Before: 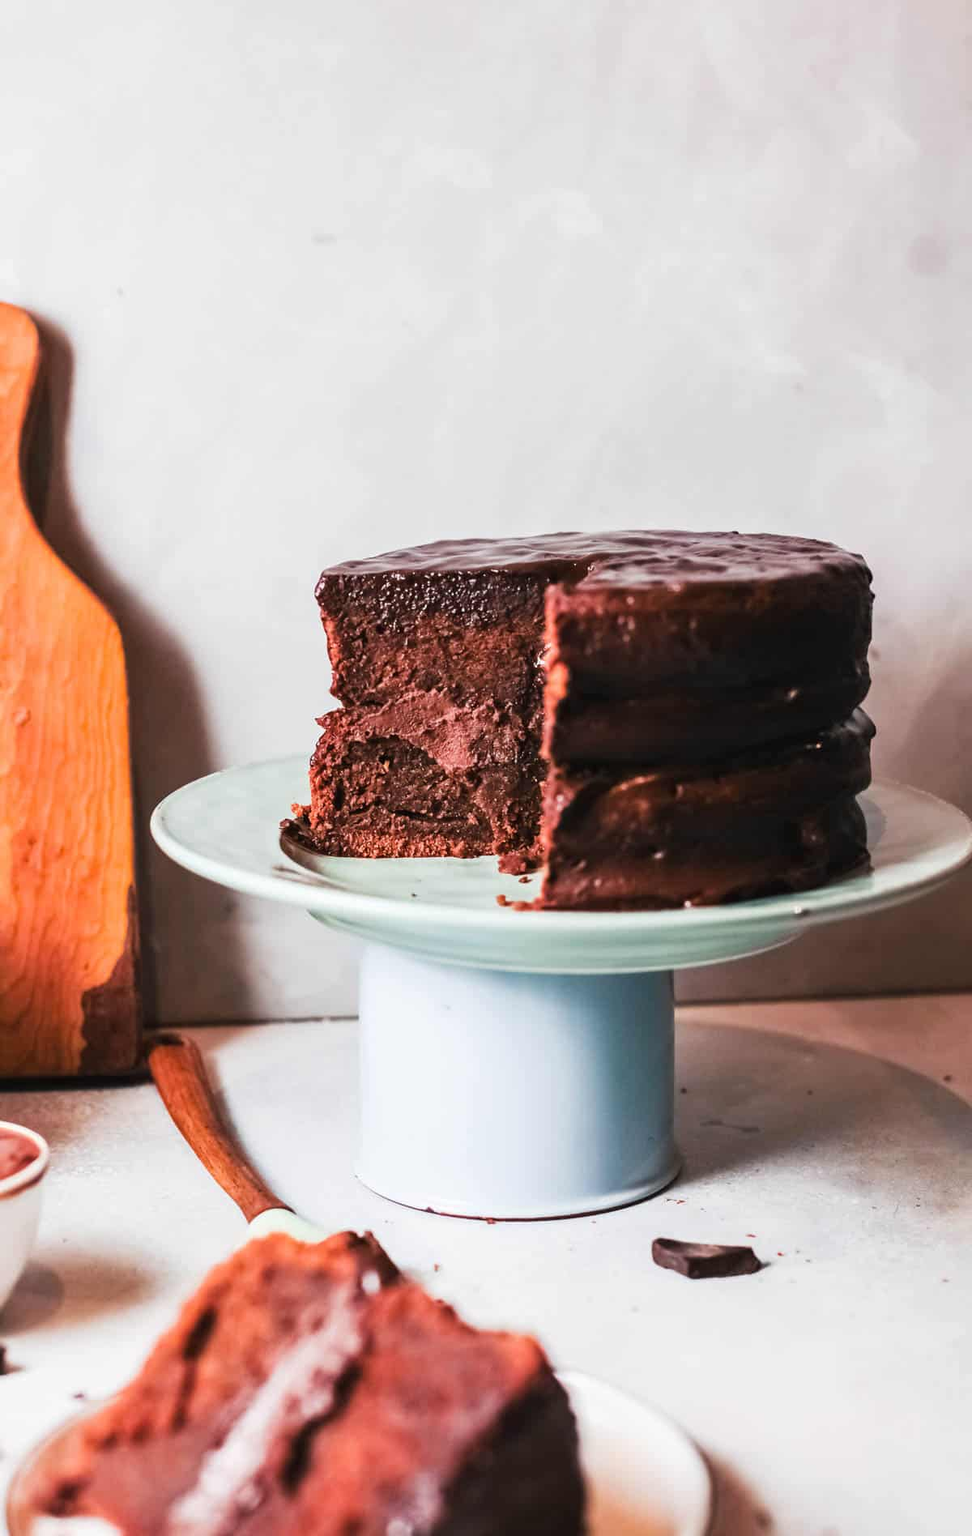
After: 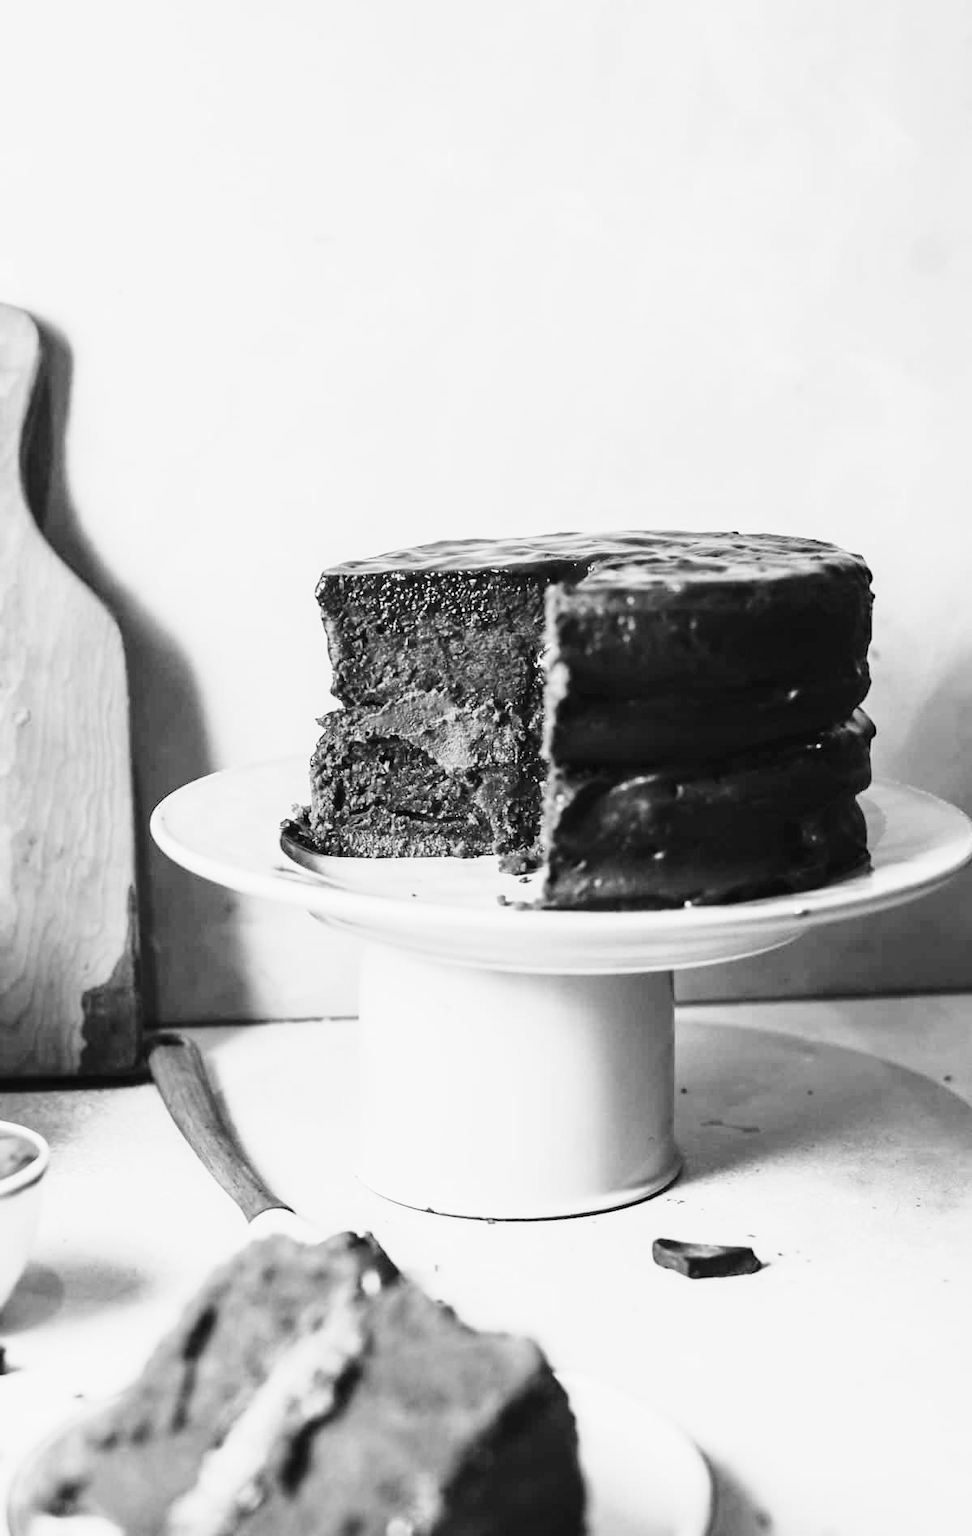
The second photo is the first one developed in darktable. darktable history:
exposure: exposure 0.178 EV, compensate exposure bias true, compensate highlight preservation false
monochrome: a -35.87, b 49.73, size 1.7
base curve: curves: ch0 [(0, 0) (0.028, 0.03) (0.121, 0.232) (0.46, 0.748) (0.859, 0.968) (1, 1)], preserve colors none
